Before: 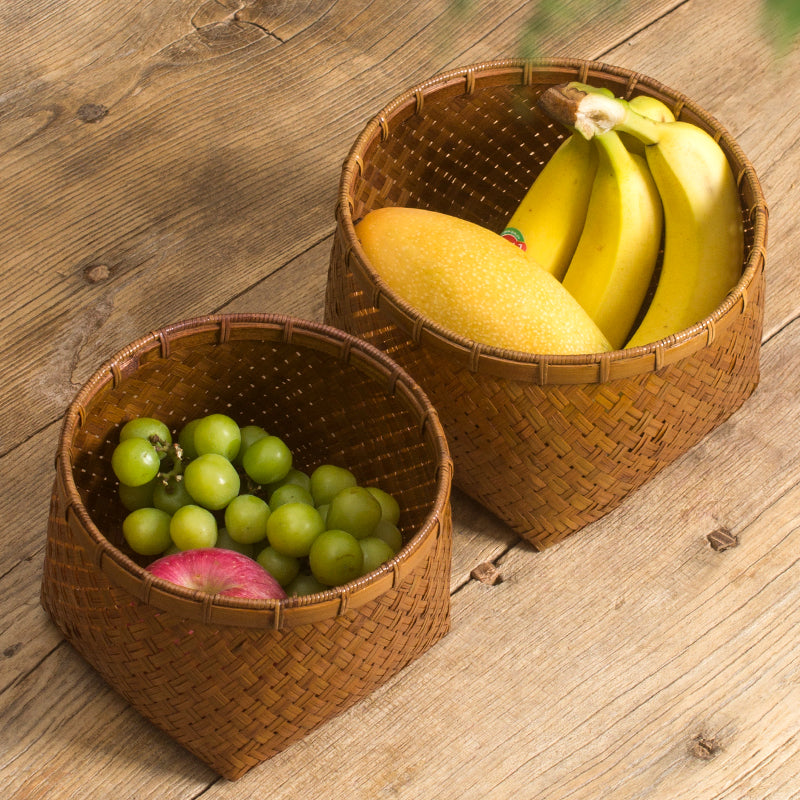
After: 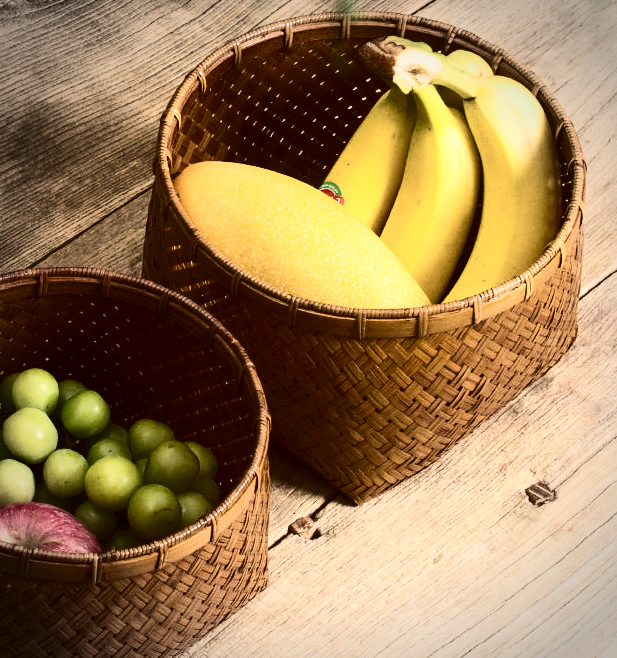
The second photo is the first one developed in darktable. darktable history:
crop: left 22.803%, top 5.832%, bottom 11.894%
vignetting: fall-off radius 44.69%
contrast brightness saturation: contrast 0.511, saturation -0.083
